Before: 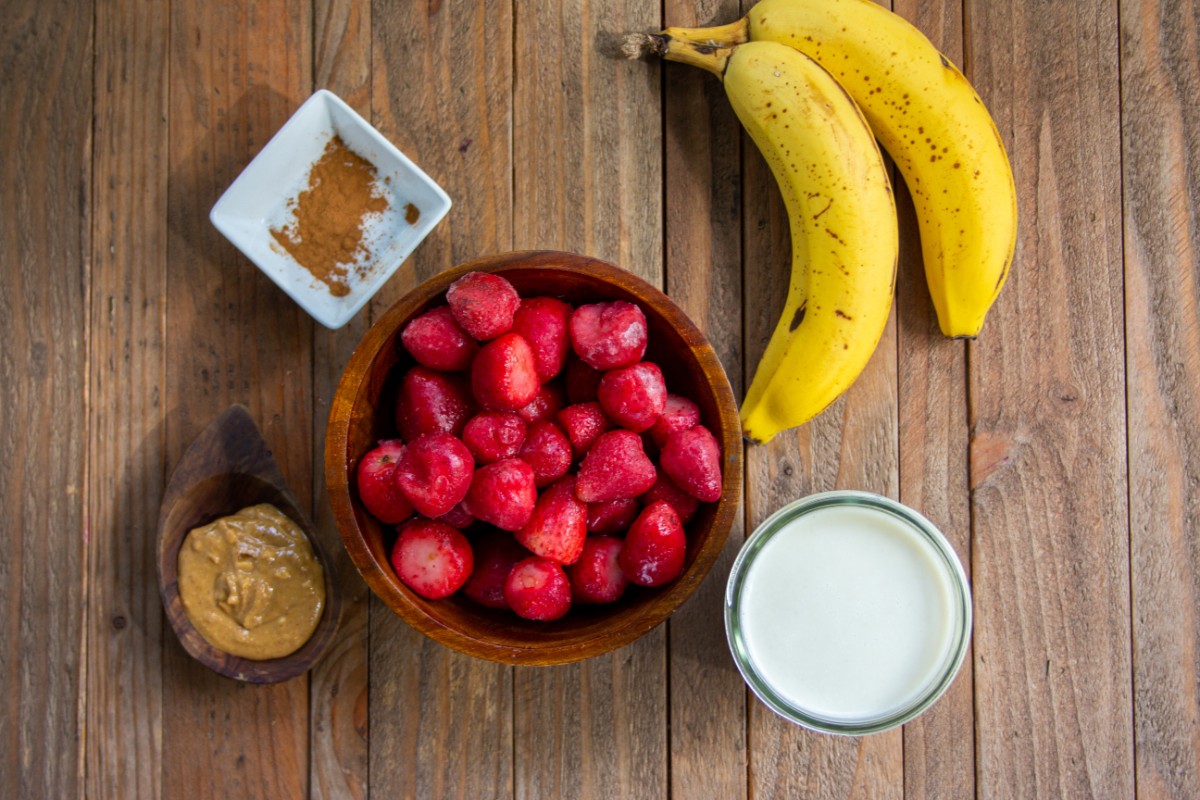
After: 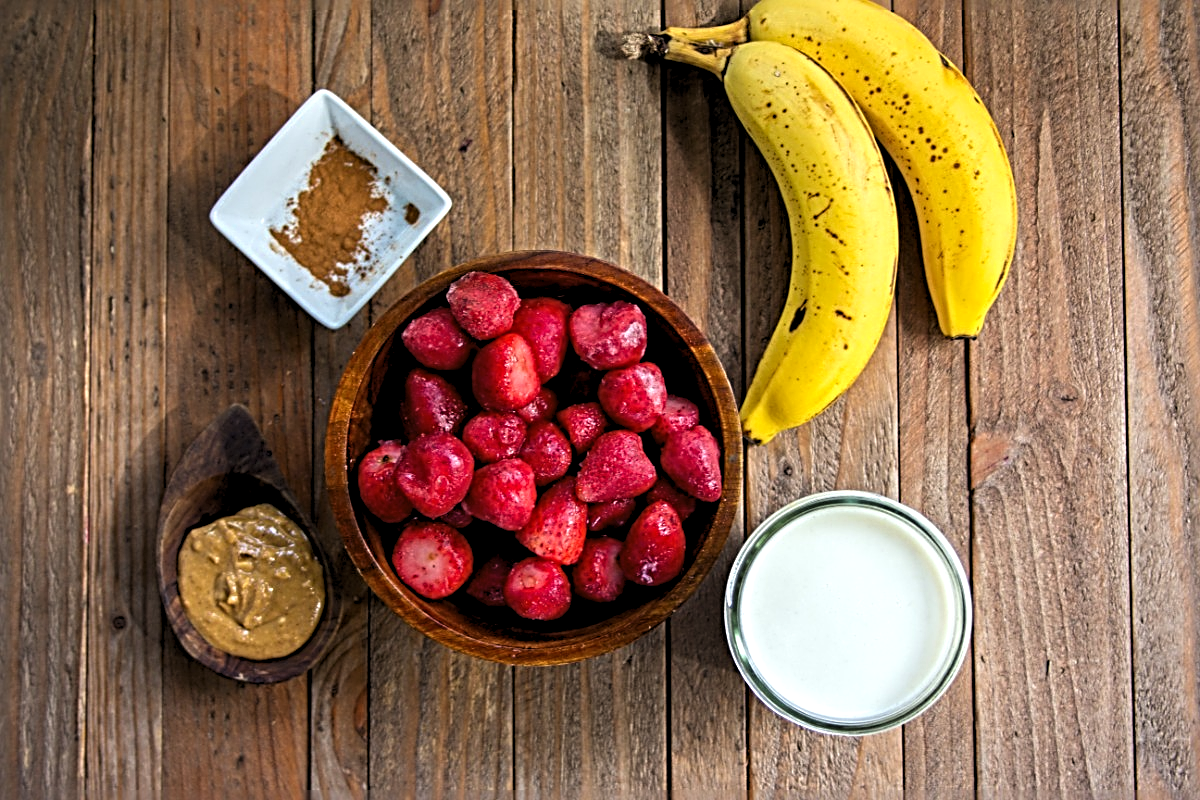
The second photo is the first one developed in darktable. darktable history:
sharpen: radius 3.711, amount 0.937
levels: levels [0.062, 0.494, 0.925]
